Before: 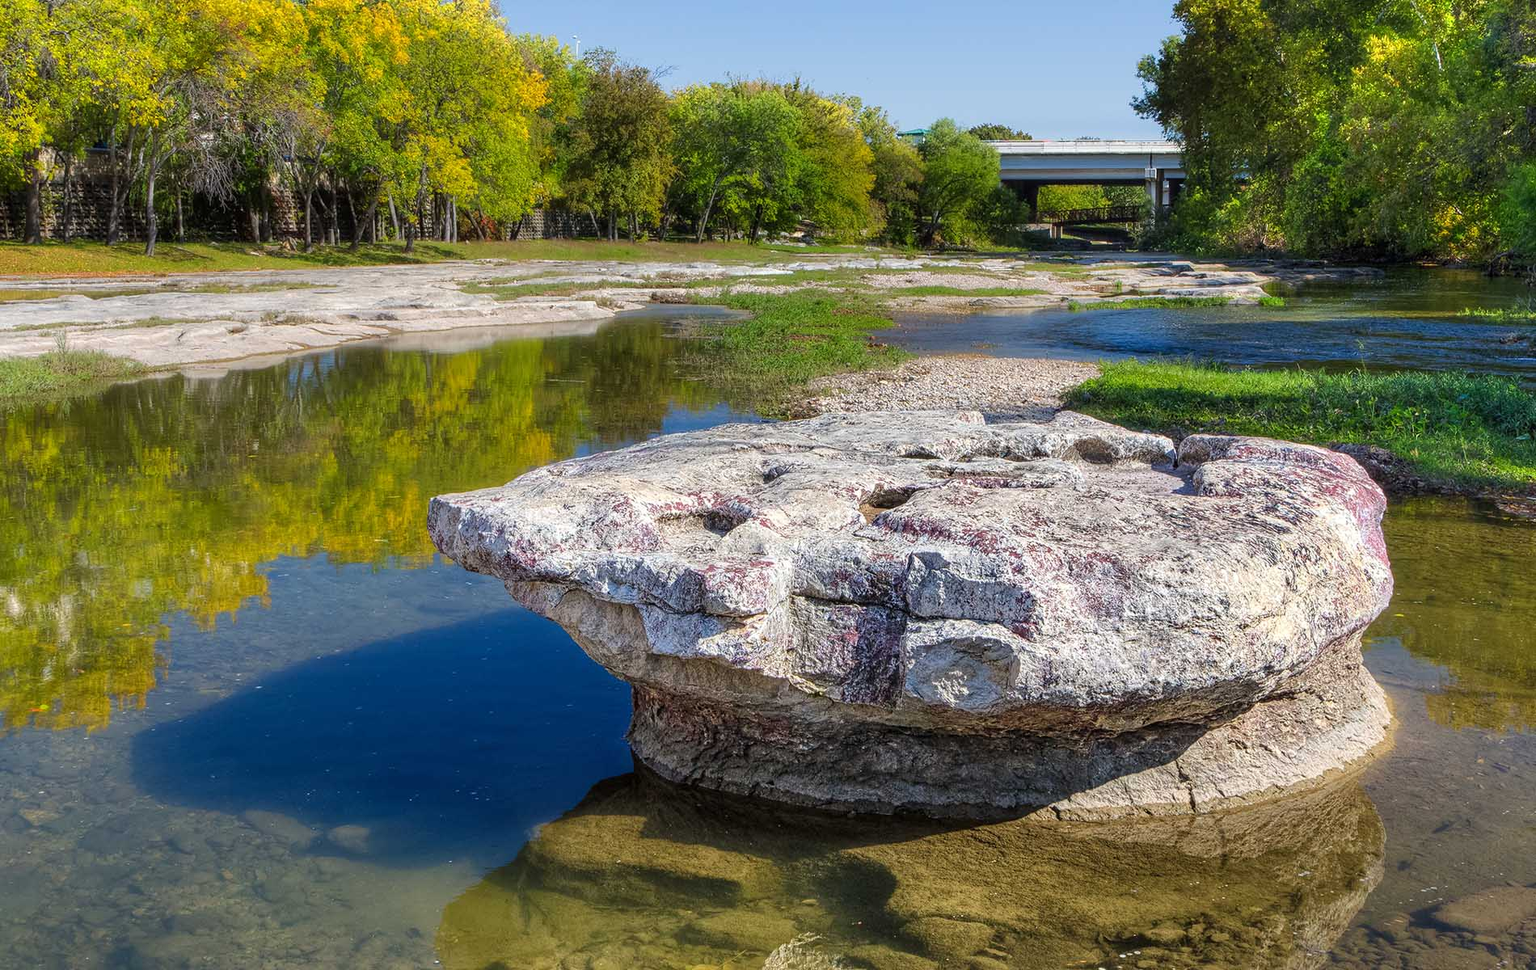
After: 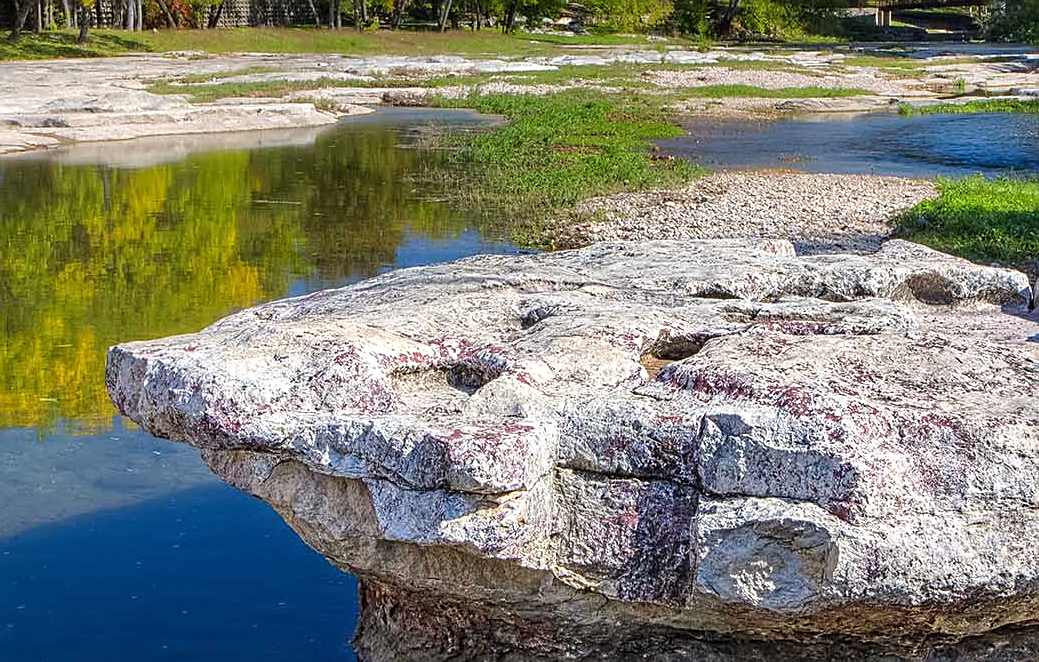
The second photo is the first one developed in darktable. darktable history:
crop and rotate: left 22.318%, top 22.459%, right 22.945%, bottom 22.347%
exposure: exposure 0.188 EV, compensate highlight preservation false
sharpen: on, module defaults
